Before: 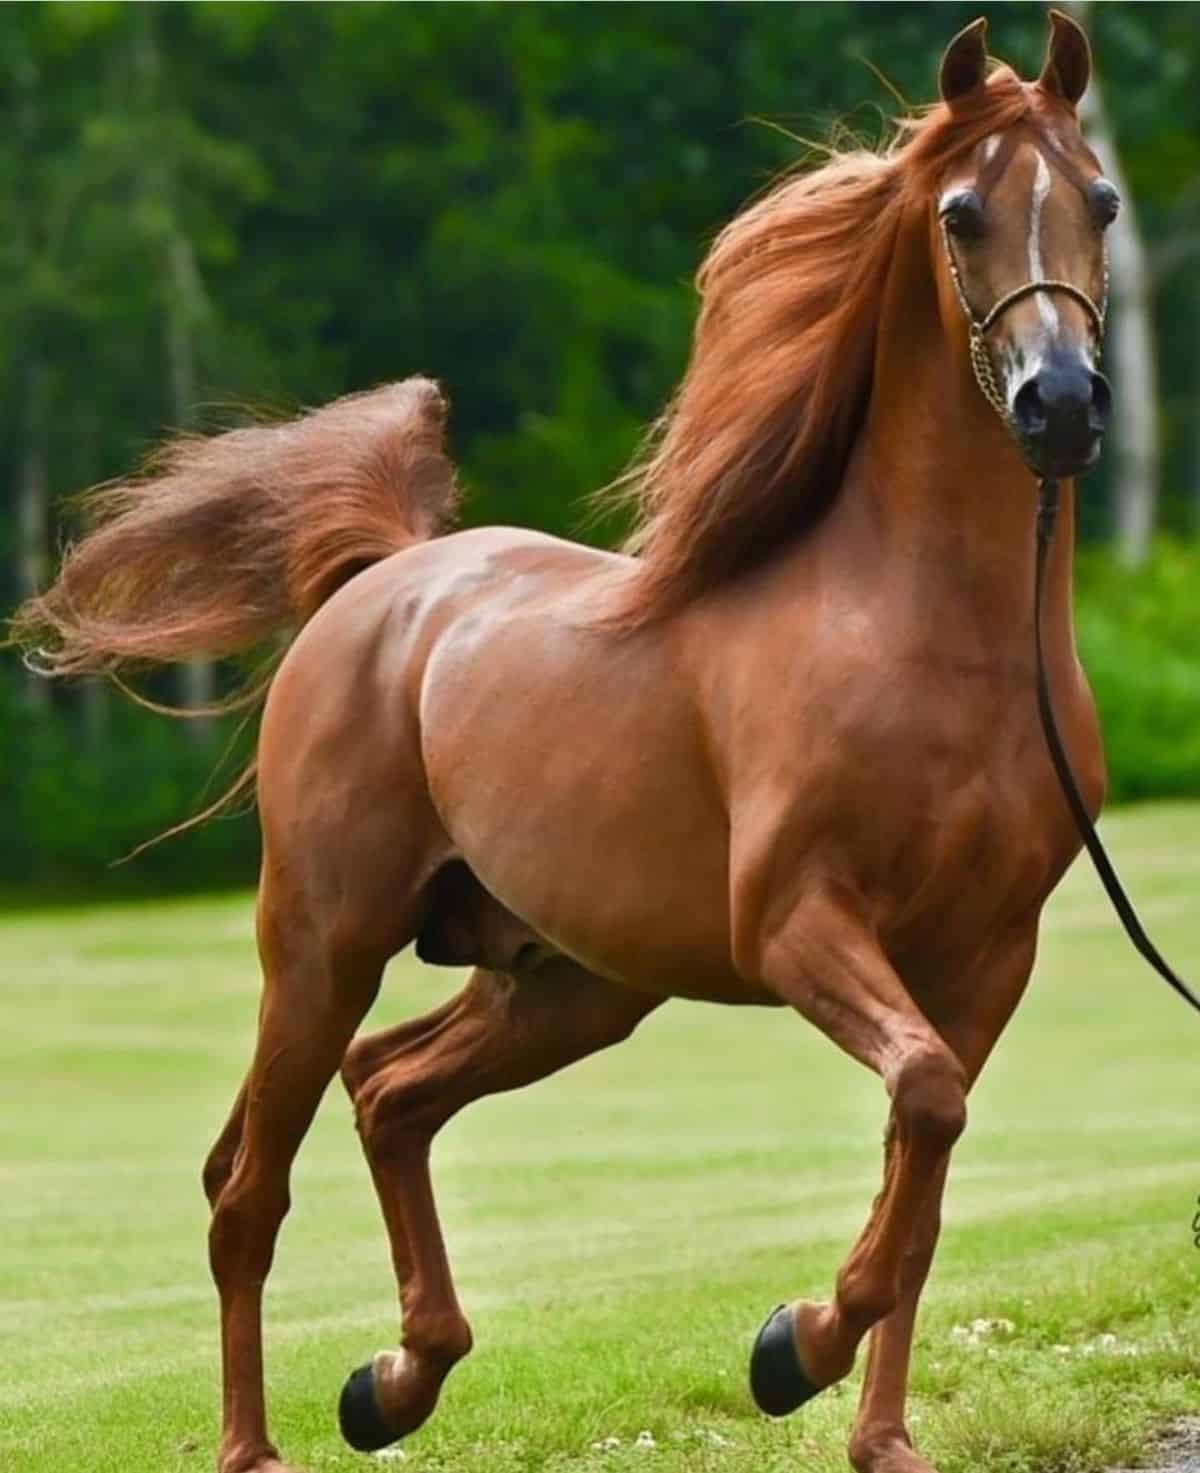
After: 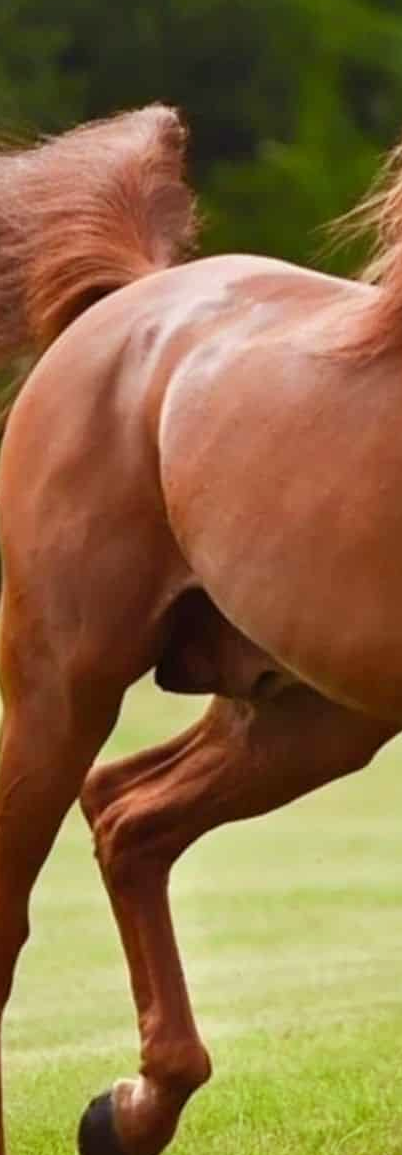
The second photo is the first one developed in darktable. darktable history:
crop and rotate: left 21.77%, top 18.528%, right 44.676%, bottom 2.997%
tone equalizer: on, module defaults
rgb levels: mode RGB, independent channels, levels [[0, 0.474, 1], [0, 0.5, 1], [0, 0.5, 1]]
